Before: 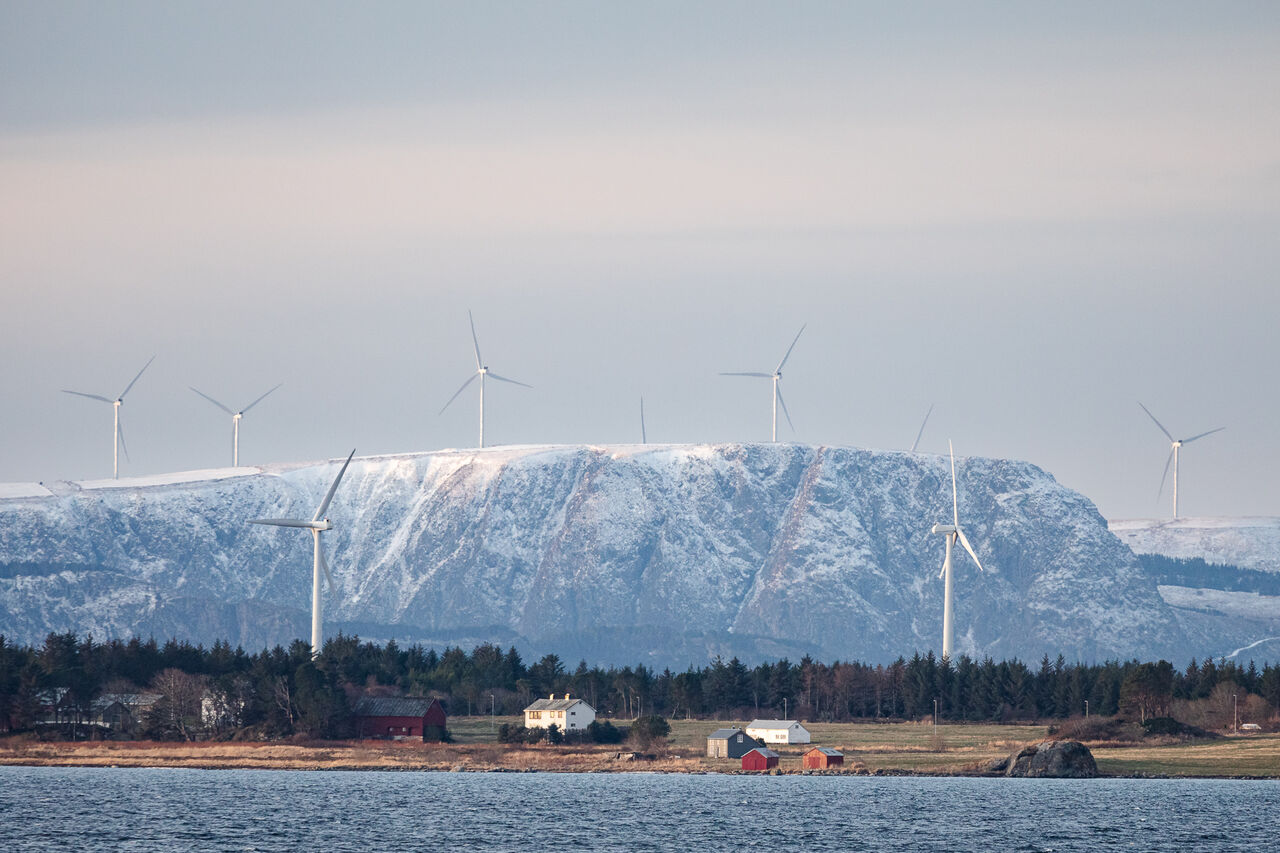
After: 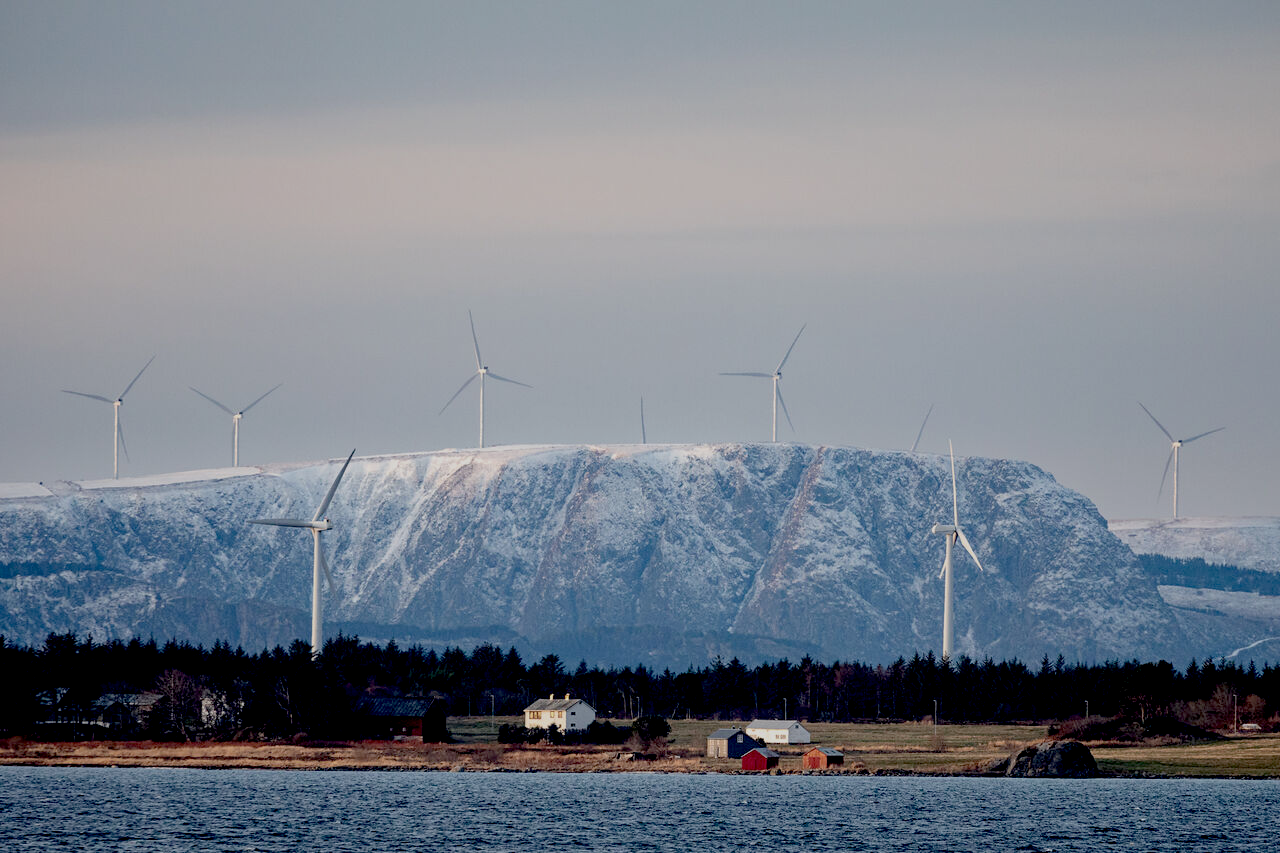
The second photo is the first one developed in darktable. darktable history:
exposure: black level correction 0.056, exposure -0.032 EV, compensate exposure bias true, compensate highlight preservation false
